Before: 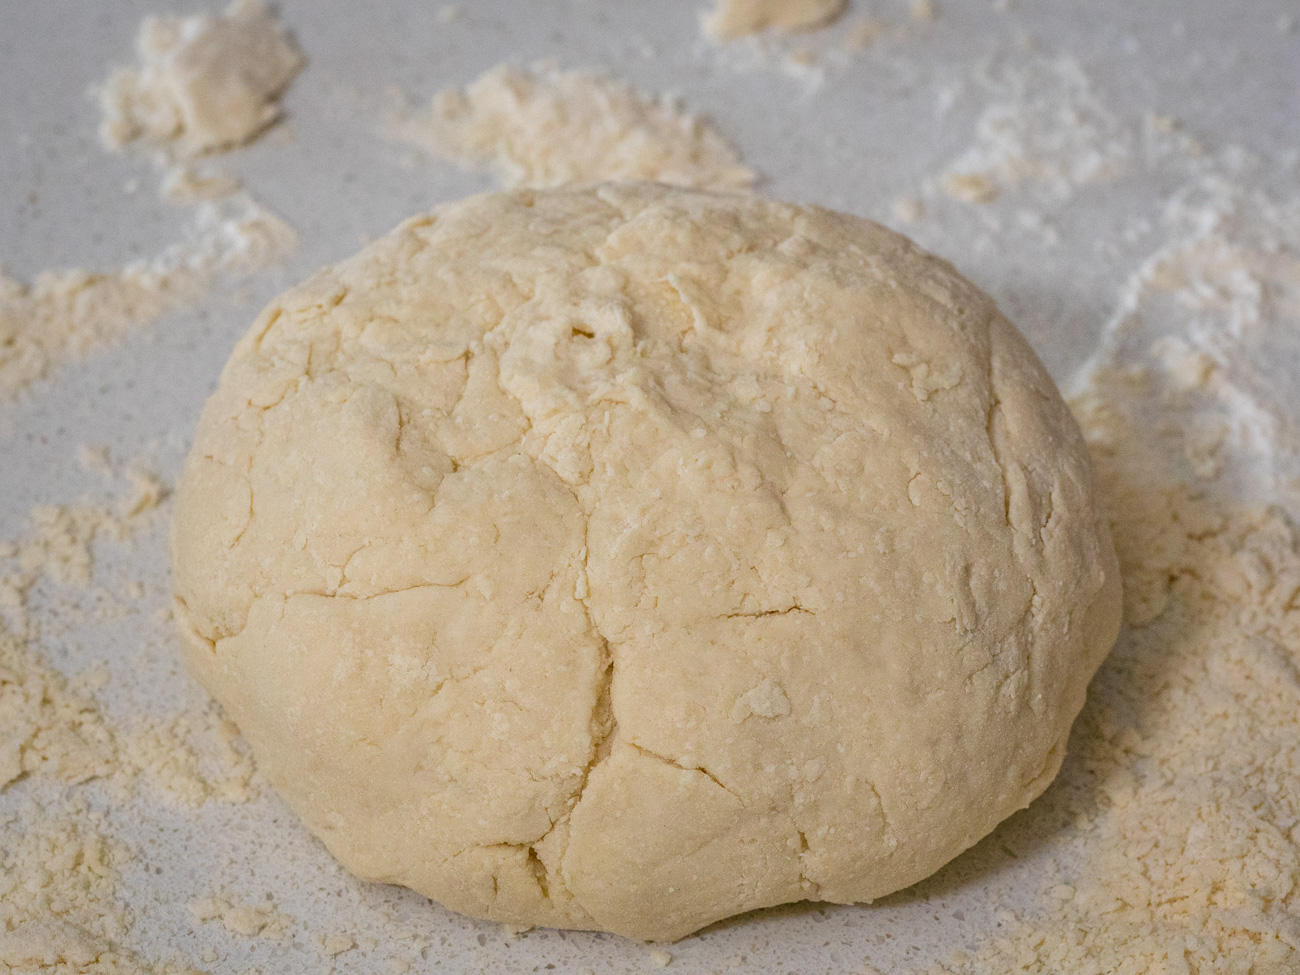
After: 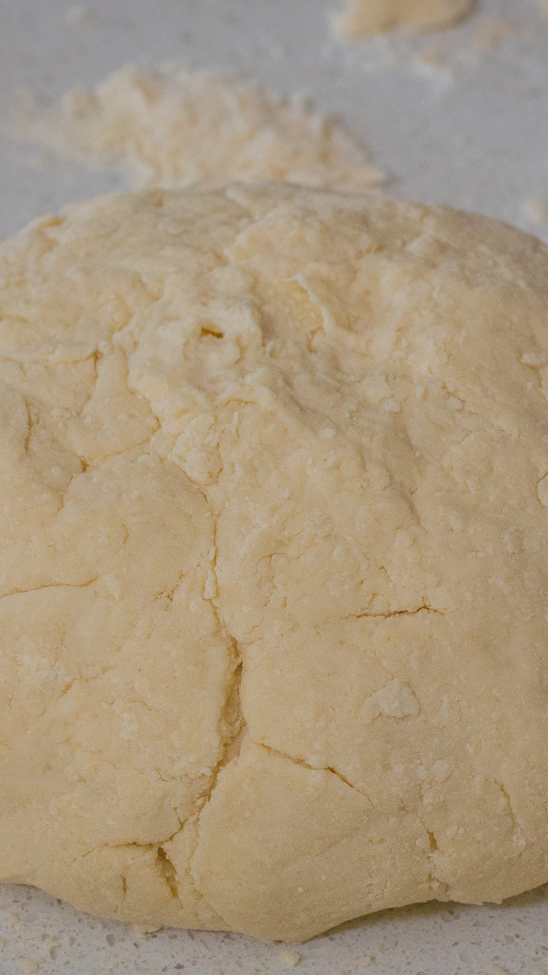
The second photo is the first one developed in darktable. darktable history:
crop: left 28.583%, right 29.231%
contrast brightness saturation: contrast -0.28
